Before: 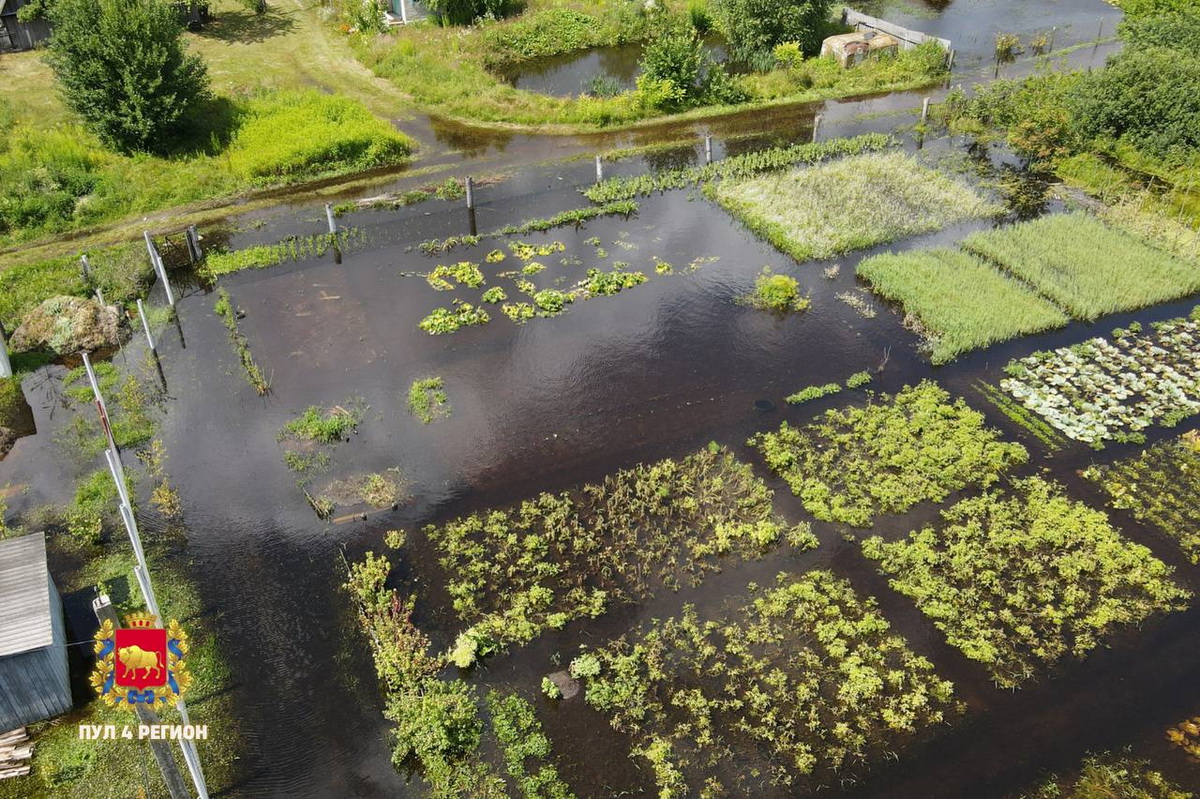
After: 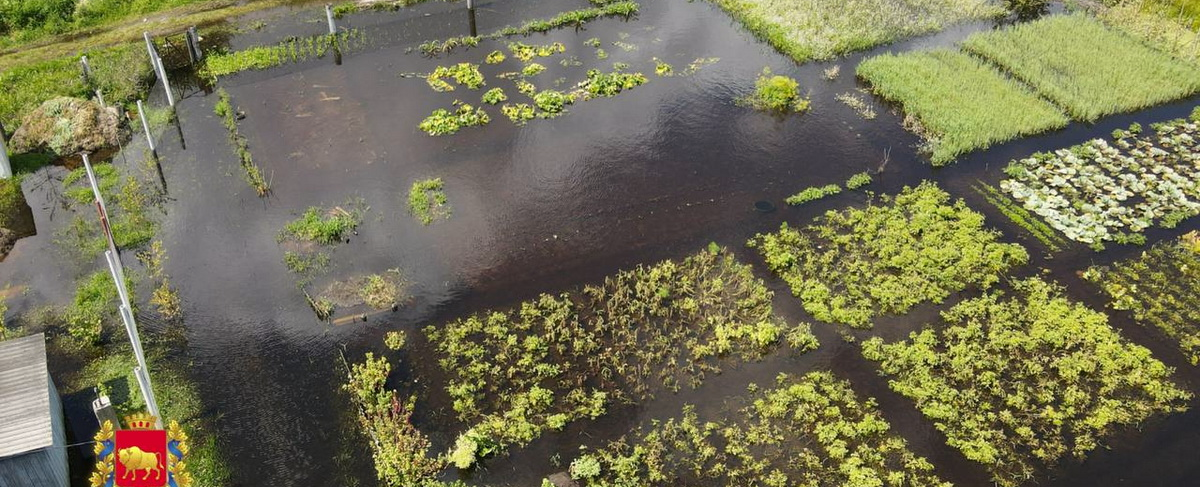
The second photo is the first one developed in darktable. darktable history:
crop and rotate: top 24.962%, bottom 14.011%
color correction: highlights b* 3.03
